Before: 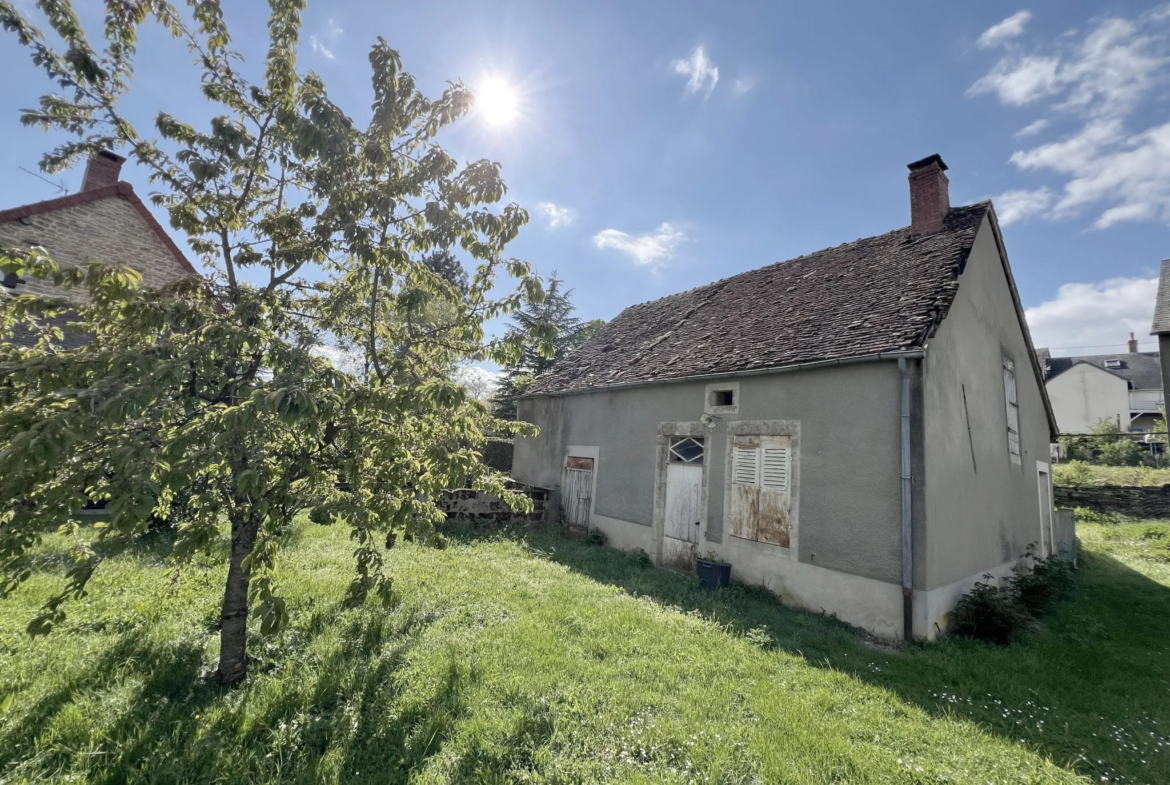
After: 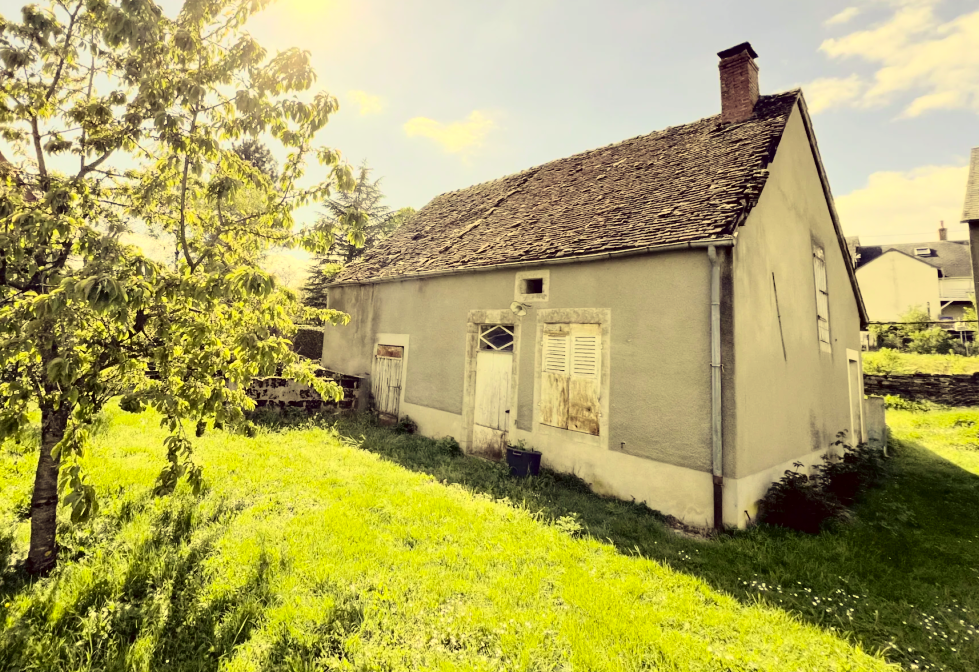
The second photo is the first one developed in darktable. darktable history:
color correction: highlights a* -0.336, highlights b* 39.72, shadows a* 9.81, shadows b* -0.352
exposure: black level correction -0.001, exposure 0.08 EV, compensate highlight preservation false
crop: left 16.285%, top 14.391%
color balance rgb: perceptual saturation grading › global saturation 25.838%
tone curve: curves: ch0 [(0, 0) (0.004, 0) (0.133, 0.071) (0.325, 0.456) (0.832, 0.957) (1, 1)], color space Lab, independent channels, preserve colors none
contrast brightness saturation: contrast -0.023, brightness -0.013, saturation 0.032
